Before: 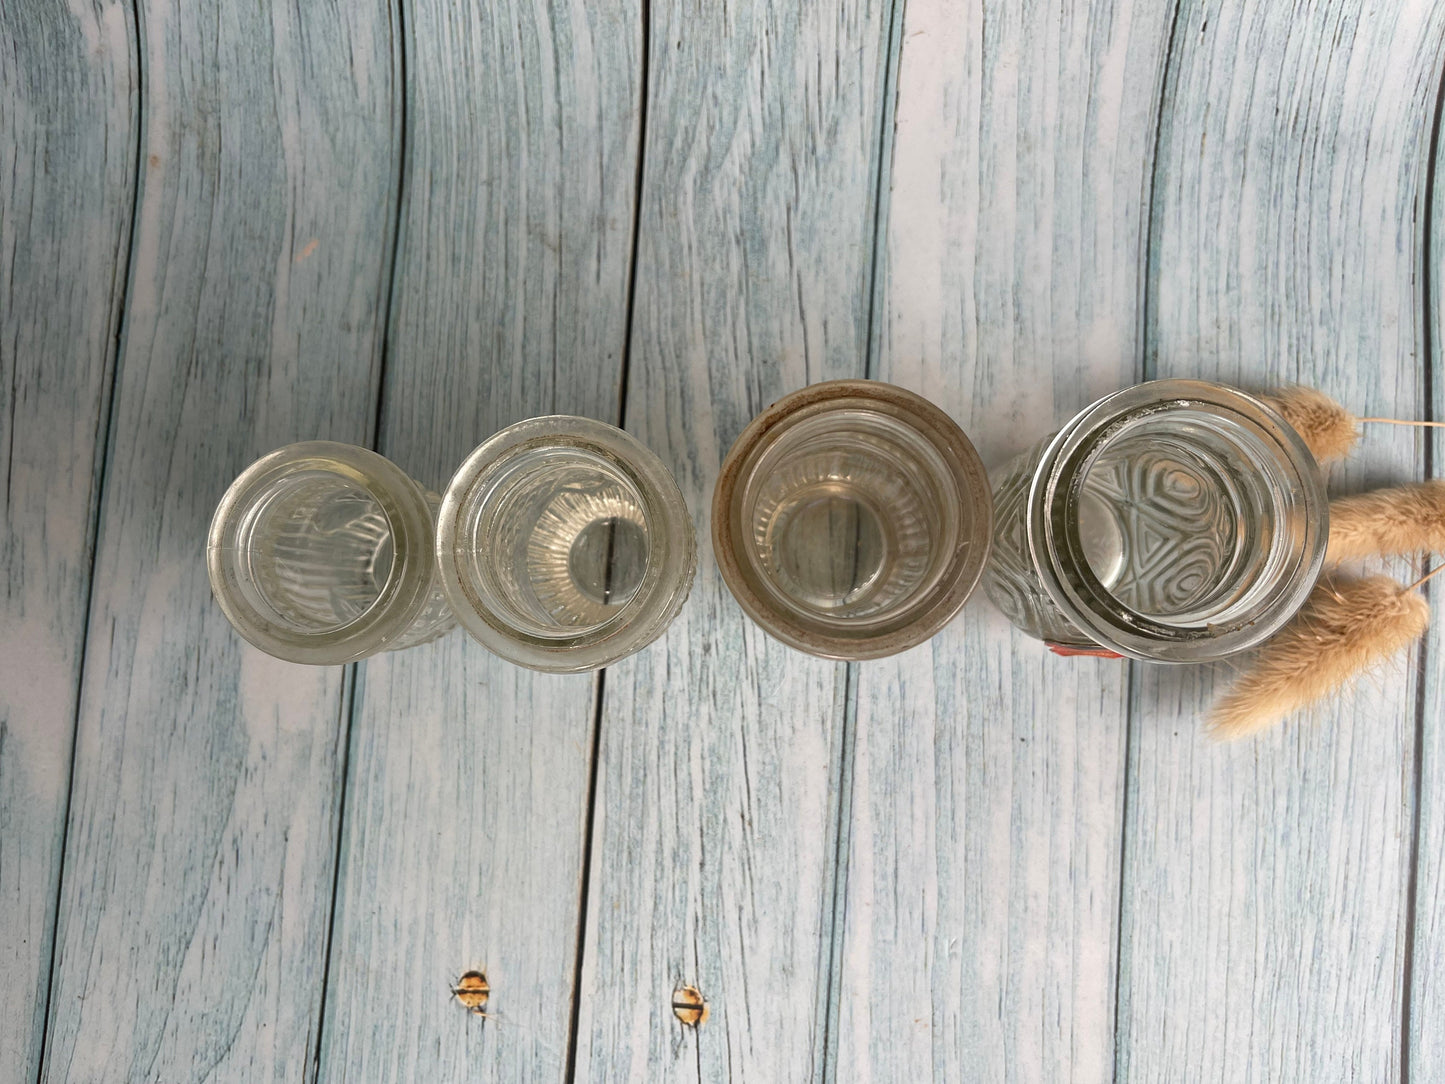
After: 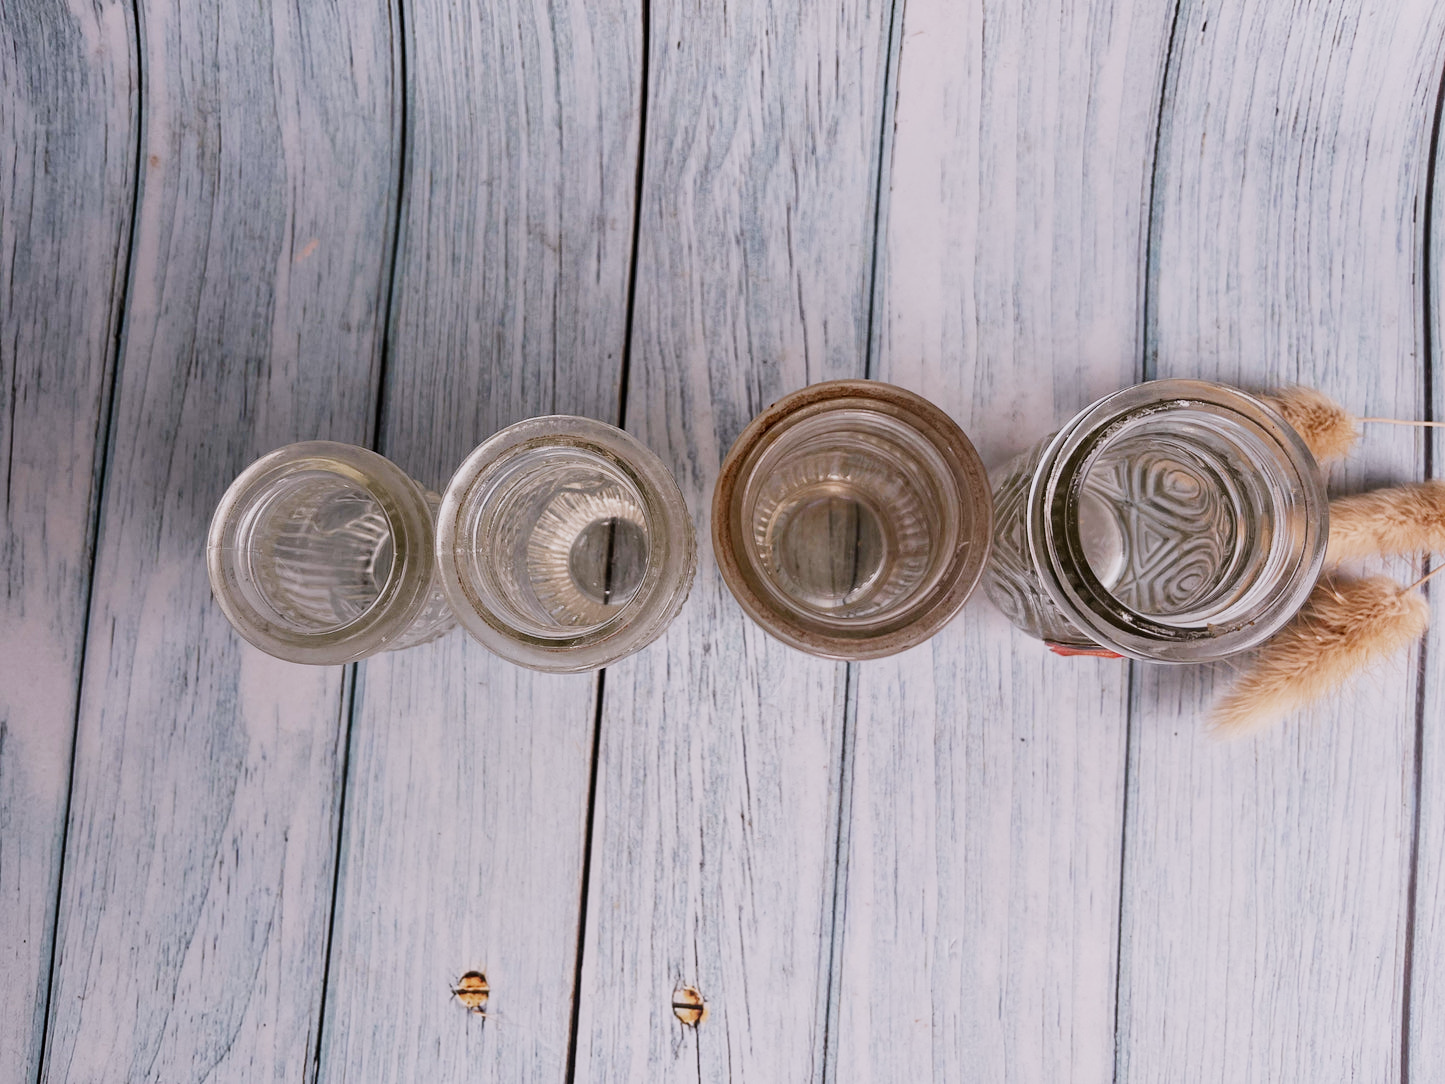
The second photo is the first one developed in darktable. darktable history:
sigmoid: skew -0.2, preserve hue 0%, red attenuation 0.1, red rotation 0.035, green attenuation 0.1, green rotation -0.017, blue attenuation 0.15, blue rotation -0.052, base primaries Rec2020
white balance: red 1.066, blue 1.119
